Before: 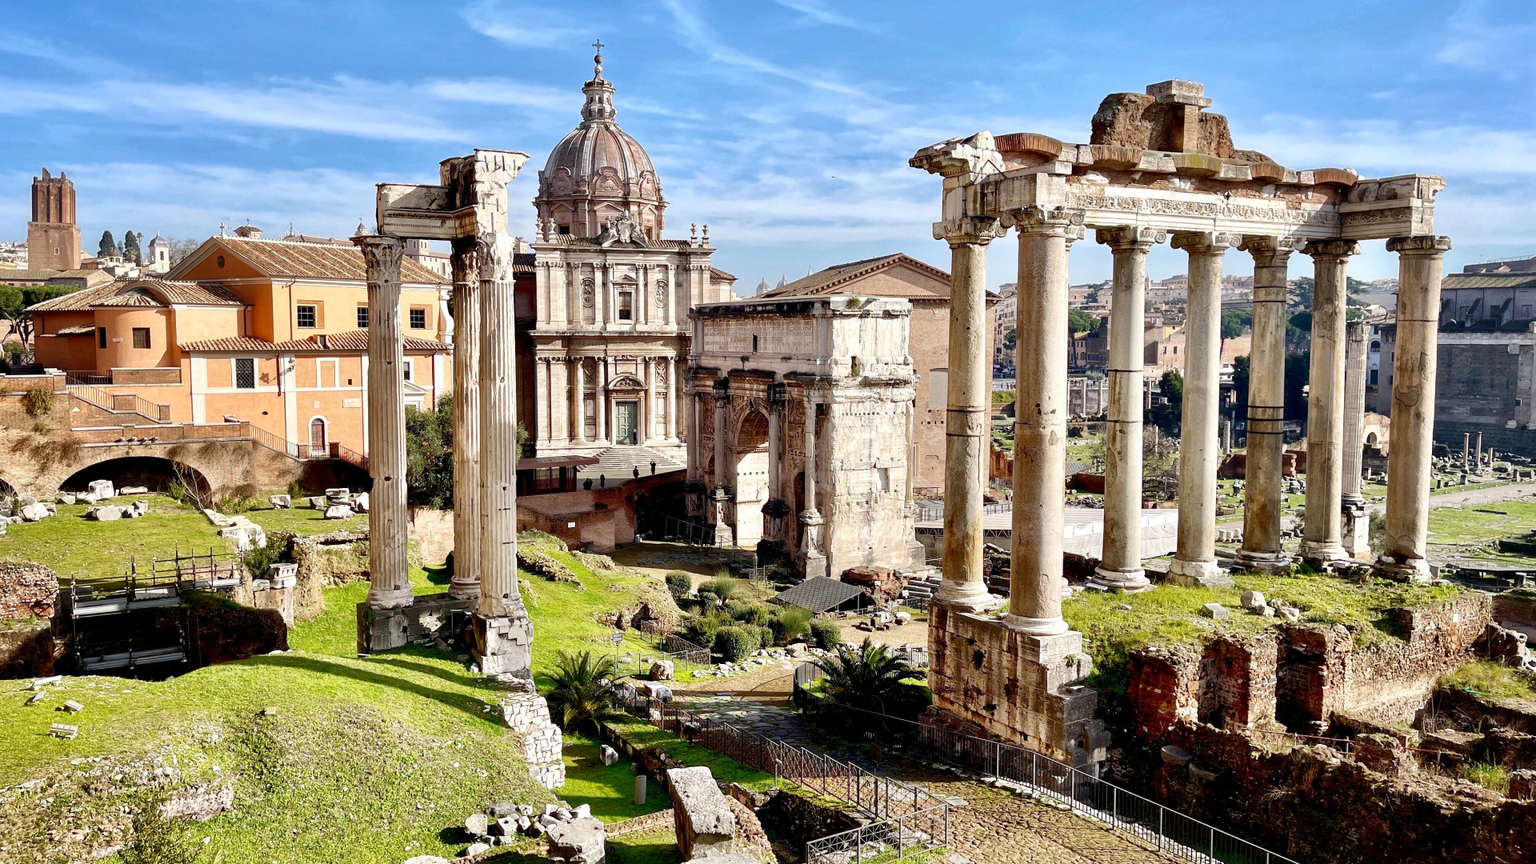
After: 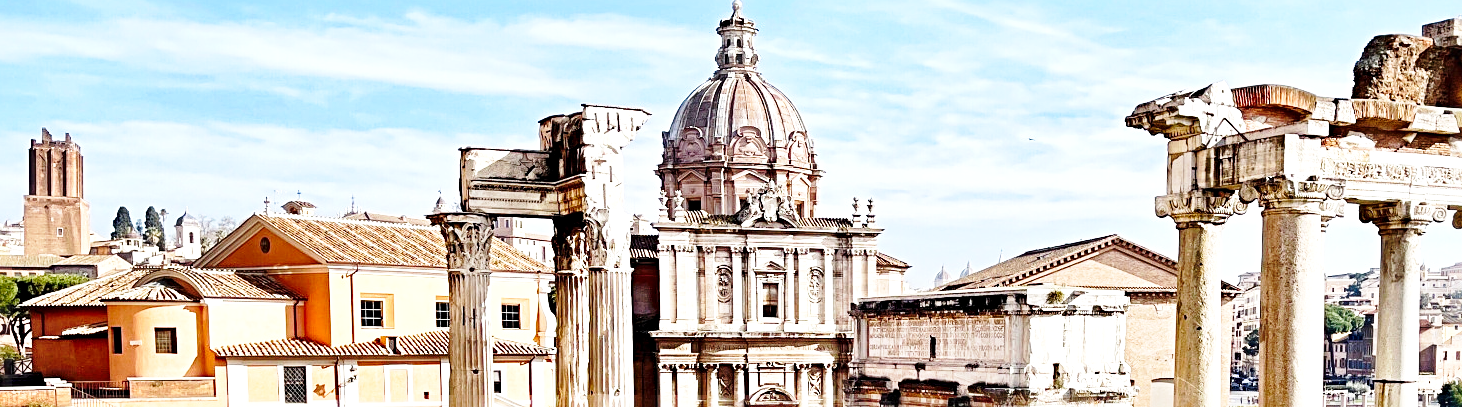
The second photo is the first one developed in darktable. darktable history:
base curve: curves: ch0 [(0, 0) (0.028, 0.03) (0.121, 0.232) (0.46, 0.748) (0.859, 0.968) (1, 1)], preserve colors none
crop: left 0.578%, top 7.63%, right 23.239%, bottom 54.609%
tone equalizer: -8 EV -0.42 EV, -7 EV -0.41 EV, -6 EV -0.341 EV, -5 EV -0.216 EV, -3 EV 0.201 EV, -2 EV 0.361 EV, -1 EV 0.388 EV, +0 EV 0.434 EV, smoothing diameter 24.86%, edges refinement/feathering 9.76, preserve details guided filter
sharpen: radius 4.85
